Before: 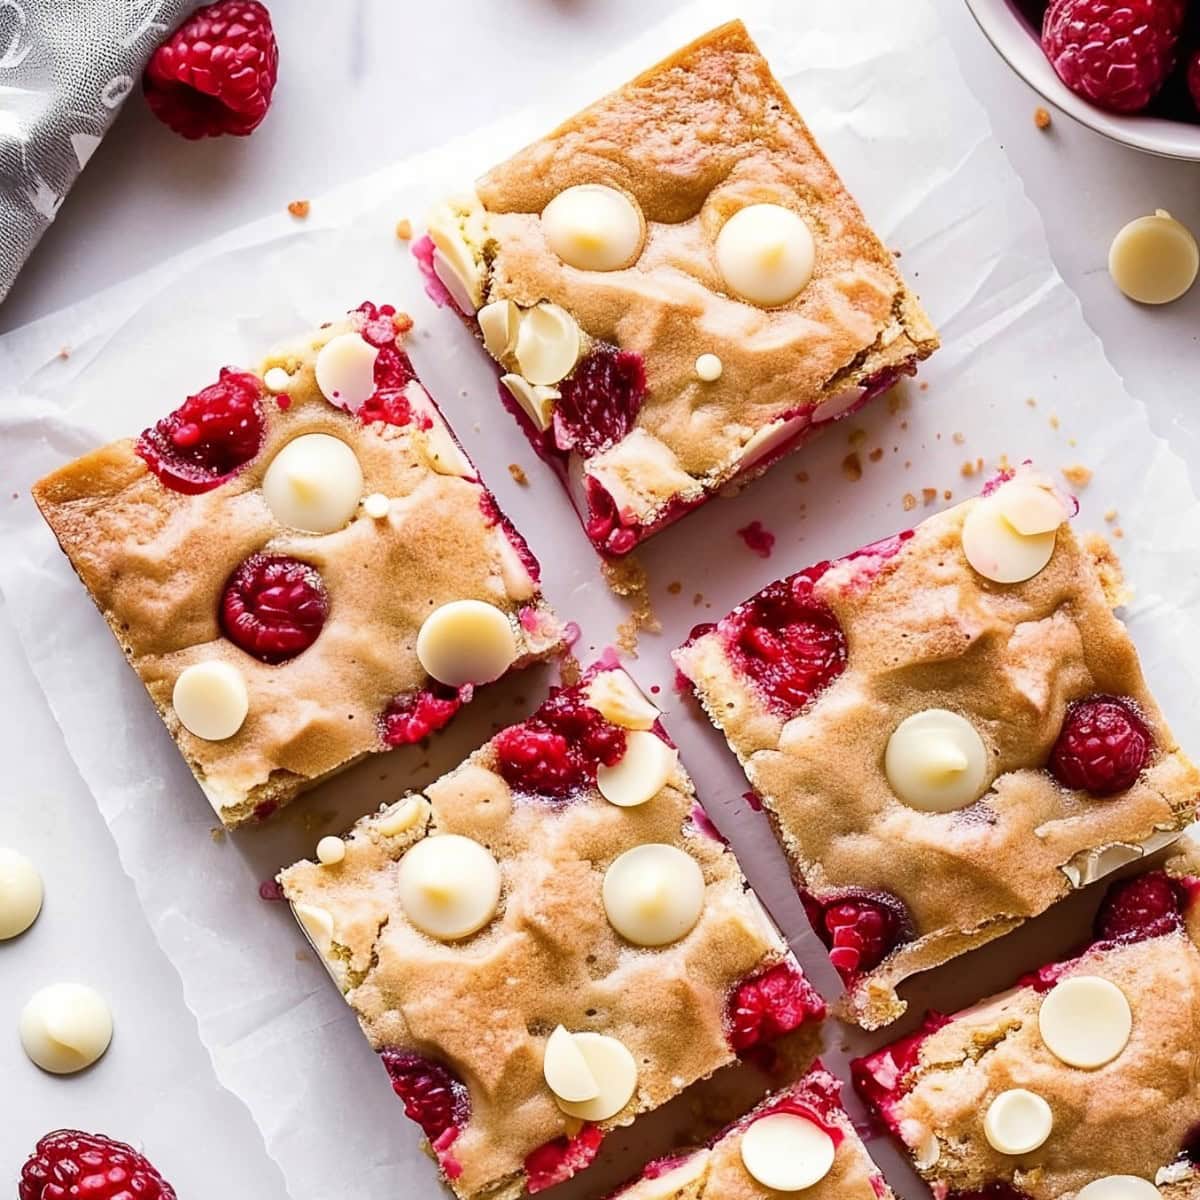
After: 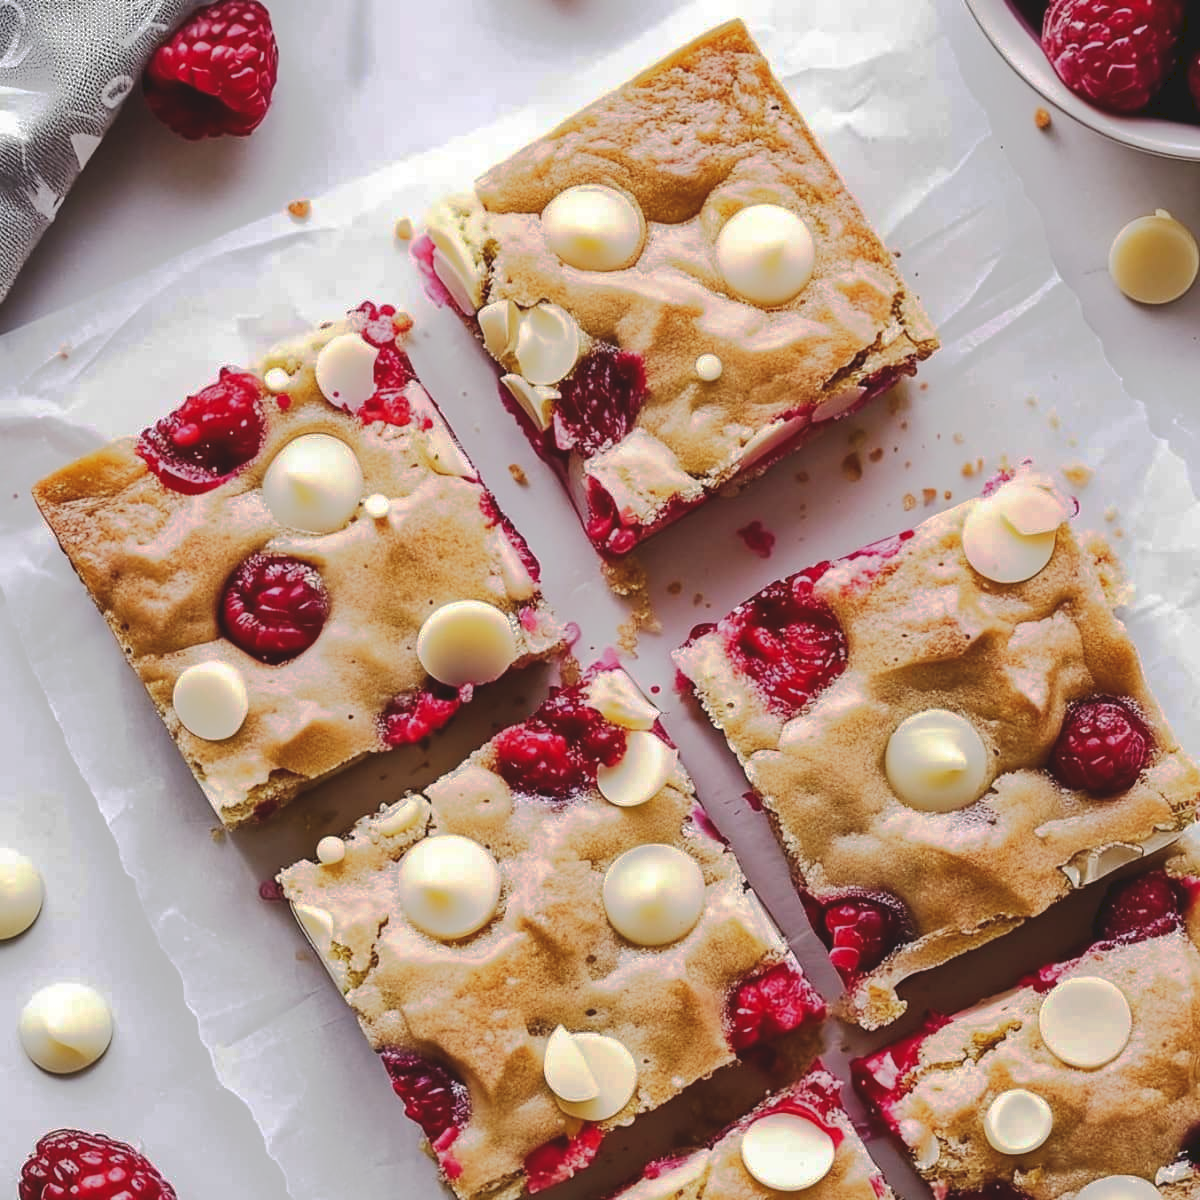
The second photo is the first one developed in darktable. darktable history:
local contrast: mode bilateral grid, contrast 15, coarseness 36, detail 105%, midtone range 0.2
tone curve: curves: ch0 [(0, 0) (0.003, 0.098) (0.011, 0.099) (0.025, 0.103) (0.044, 0.114) (0.069, 0.13) (0.1, 0.142) (0.136, 0.161) (0.177, 0.189) (0.224, 0.224) (0.277, 0.266) (0.335, 0.32) (0.399, 0.38) (0.468, 0.45) (0.543, 0.522) (0.623, 0.598) (0.709, 0.669) (0.801, 0.731) (0.898, 0.786) (1, 1)], preserve colors none
